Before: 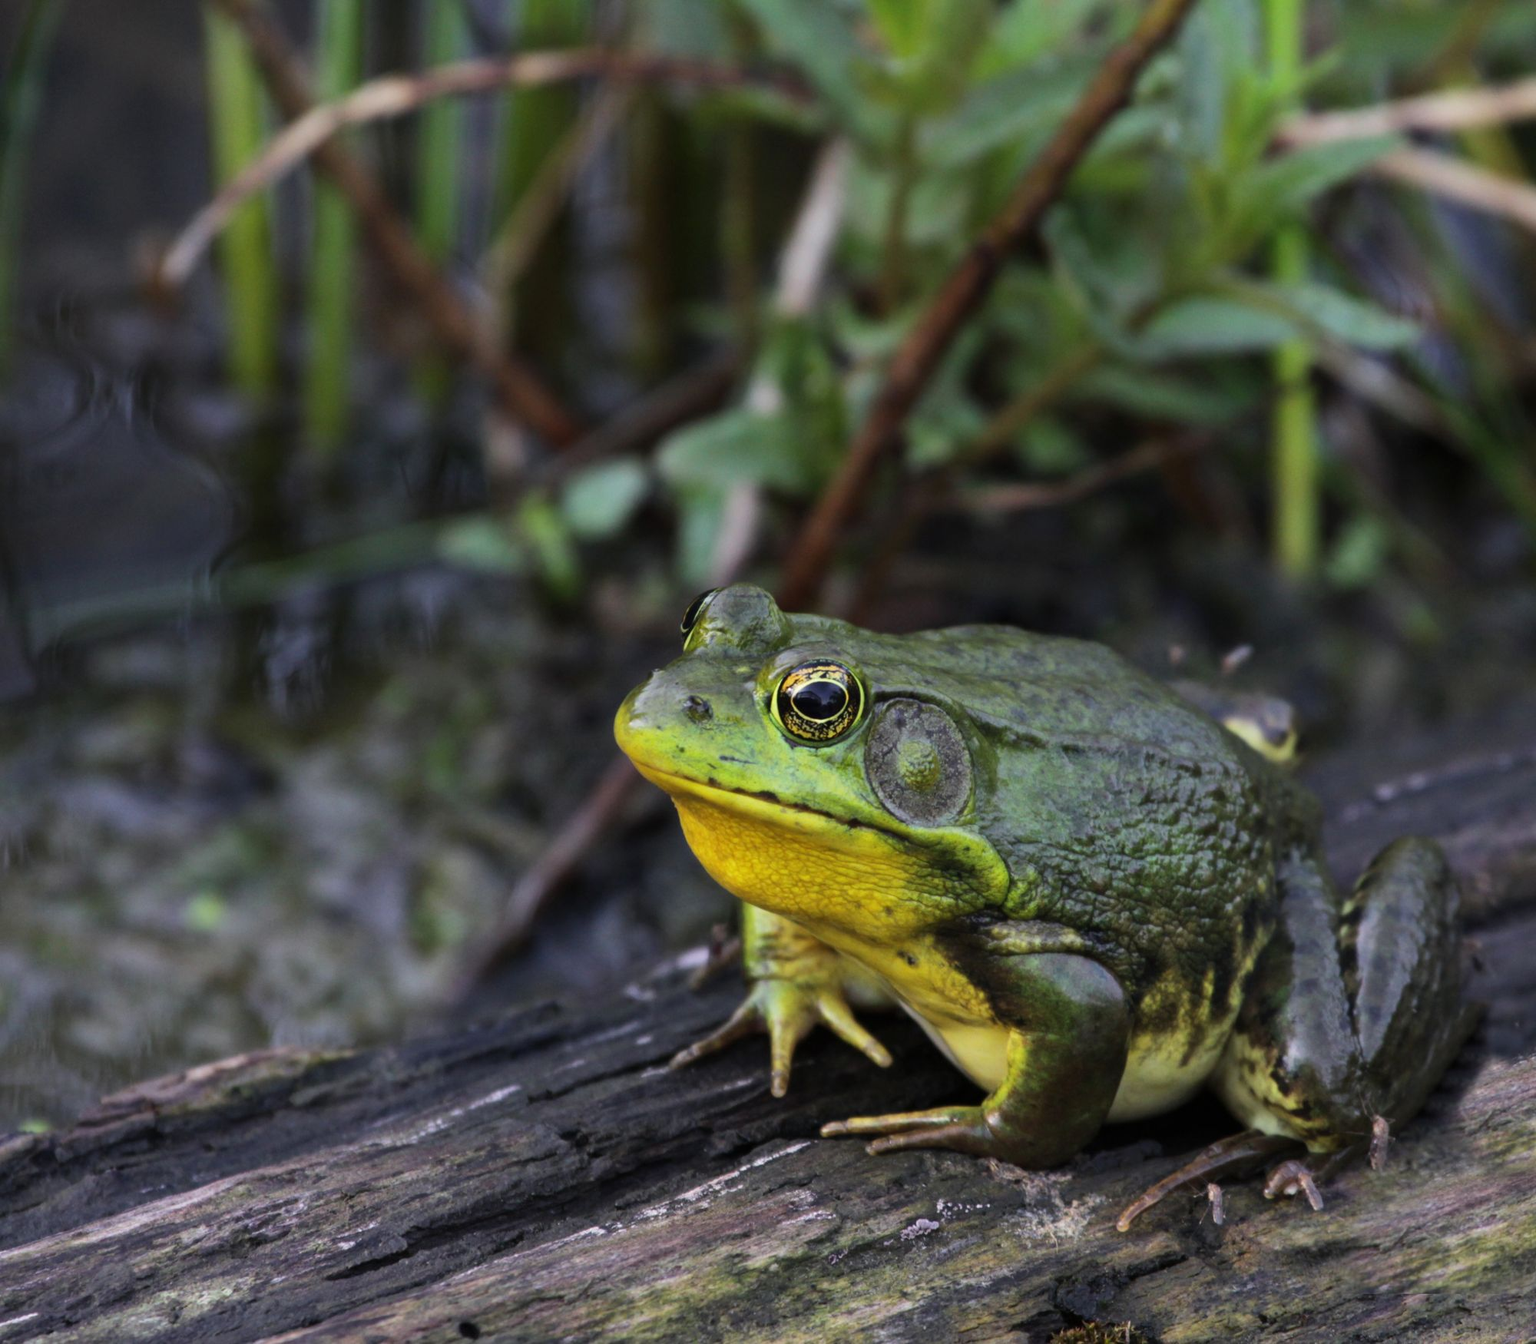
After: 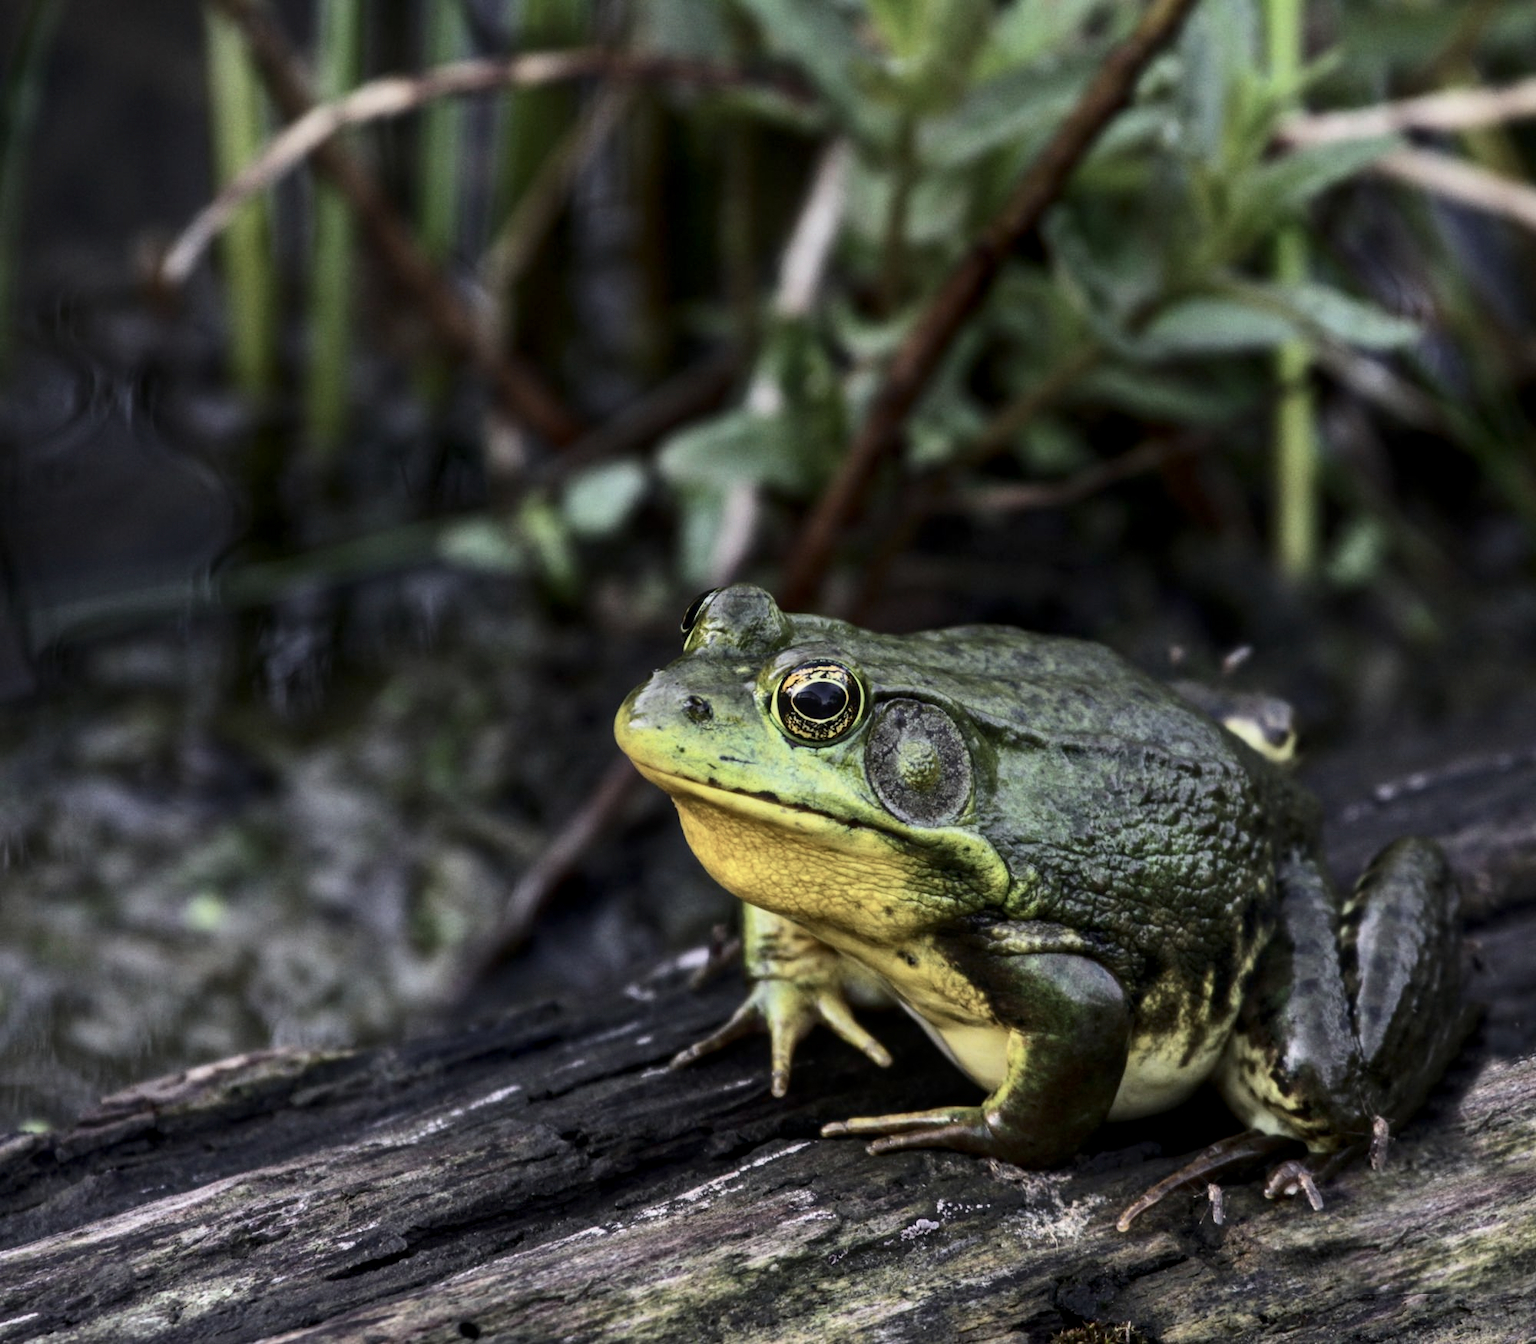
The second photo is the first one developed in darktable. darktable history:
shadows and highlights: shadows 4.72, soften with gaussian
contrast brightness saturation: contrast 0.25, saturation -0.309
local contrast: on, module defaults
